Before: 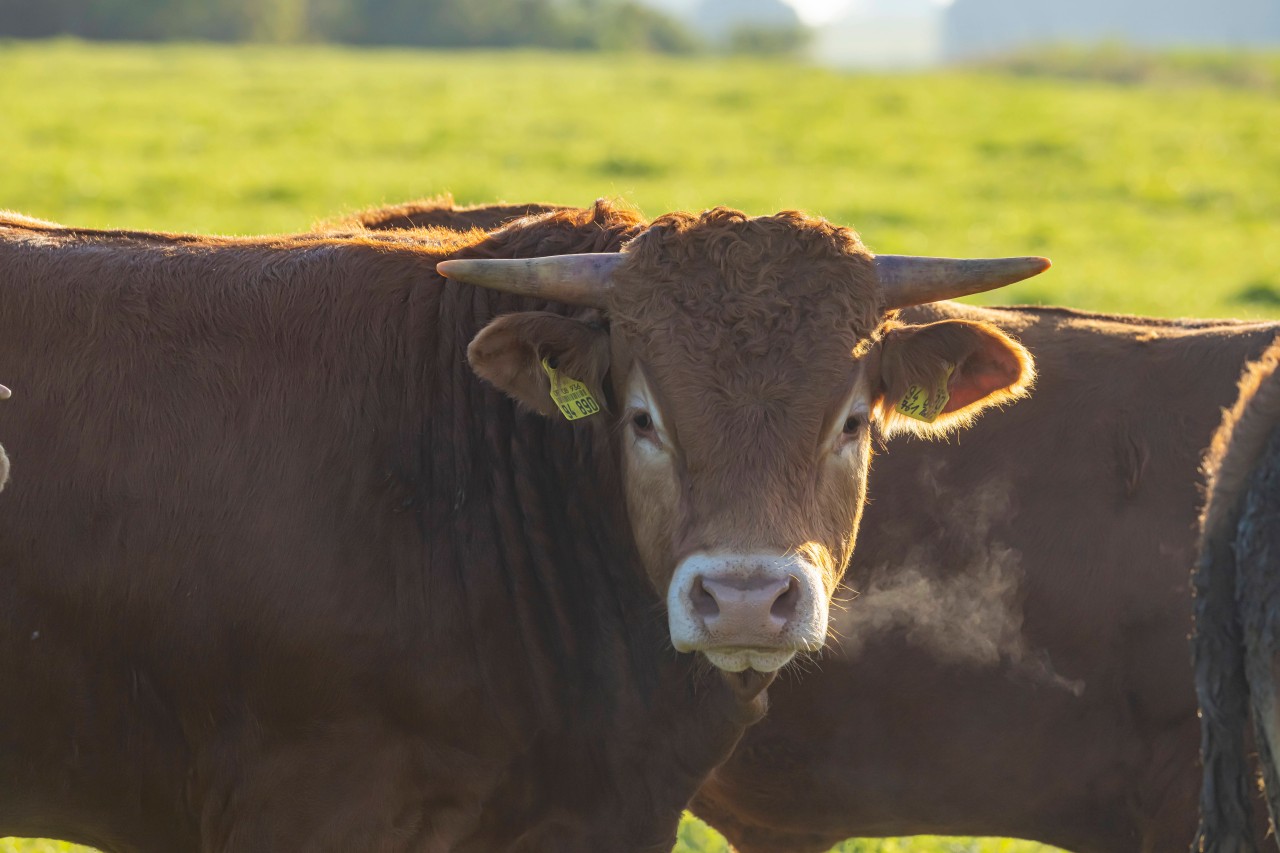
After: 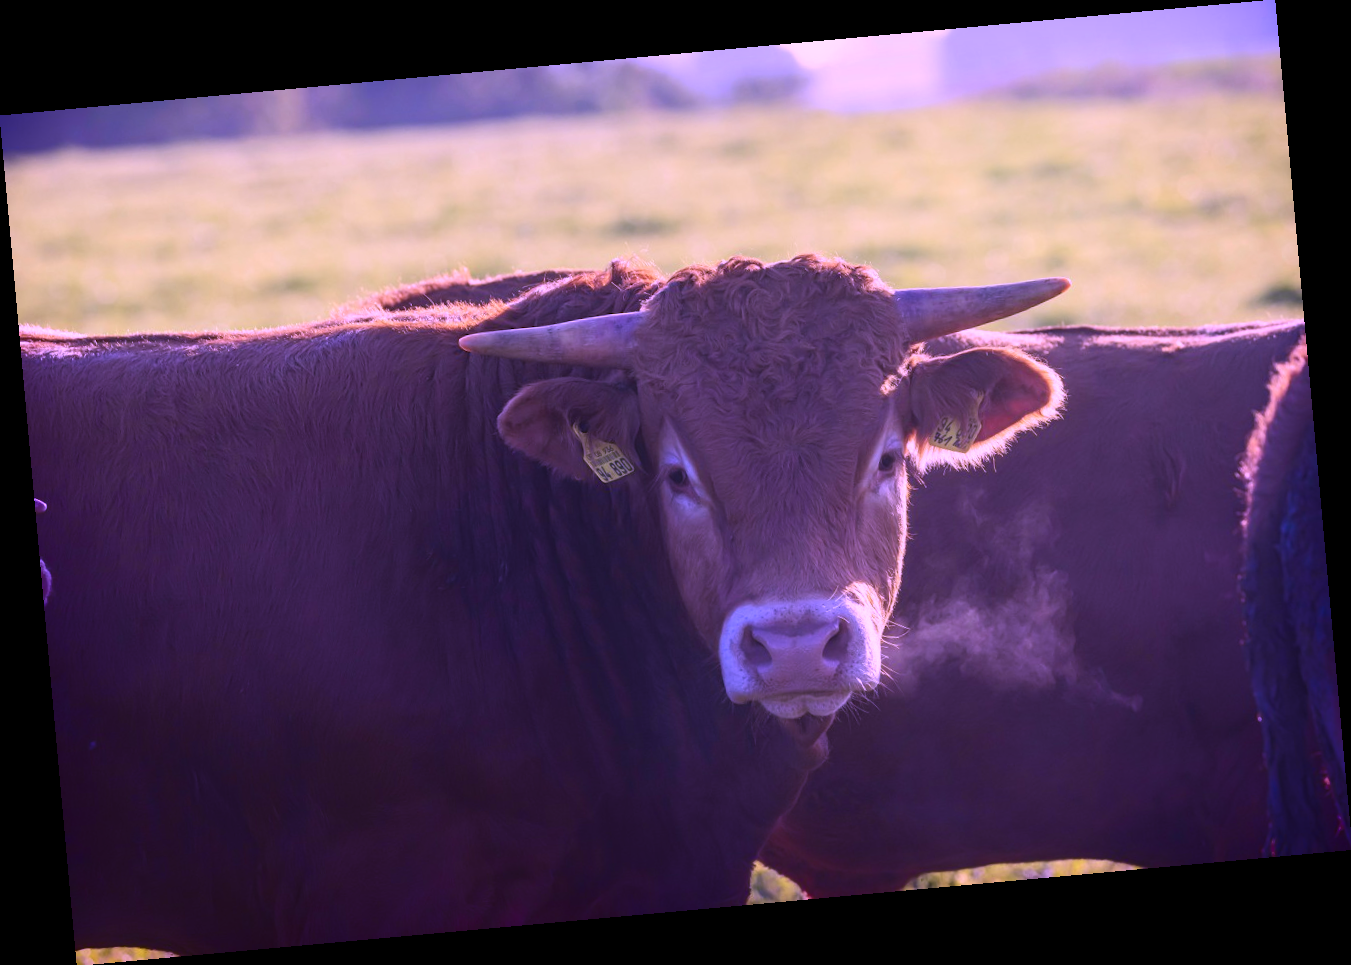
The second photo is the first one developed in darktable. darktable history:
shadows and highlights: shadows -54.3, highlights 86.09, soften with gaussian
rotate and perspective: rotation -5.2°, automatic cropping off
color calibration: illuminant custom, x 0.379, y 0.481, temperature 4443.07 K
